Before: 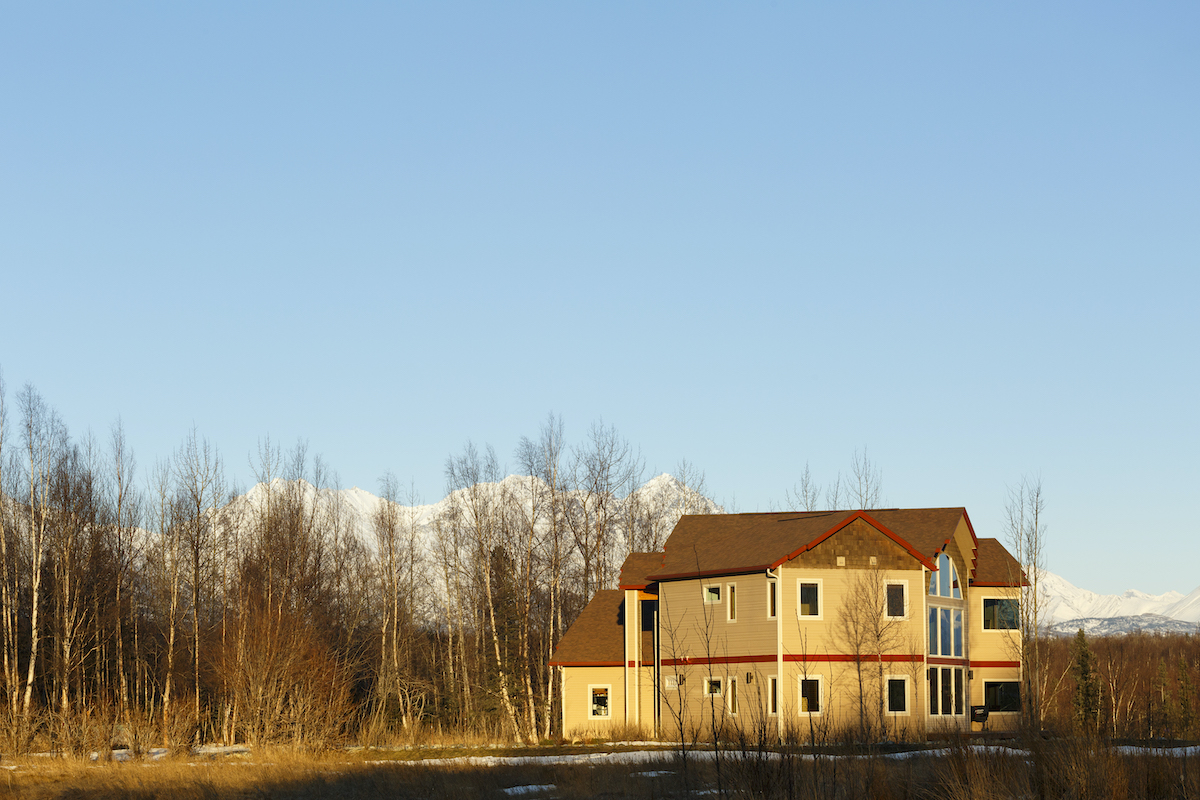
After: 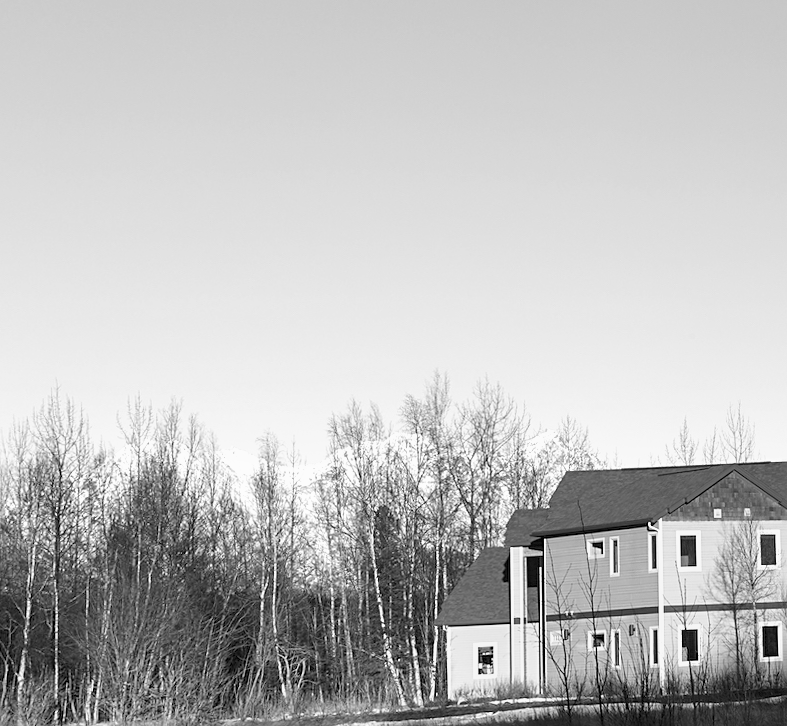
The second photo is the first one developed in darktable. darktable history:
crop and rotate: left 13.342%, right 19.991%
sharpen: on, module defaults
exposure: black level correction 0.001, exposure 0.5 EV, compensate exposure bias true, compensate highlight preservation false
monochrome: a 16.06, b 15.48, size 1
rotate and perspective: rotation -0.013°, lens shift (vertical) -0.027, lens shift (horizontal) 0.178, crop left 0.016, crop right 0.989, crop top 0.082, crop bottom 0.918
velvia: on, module defaults
